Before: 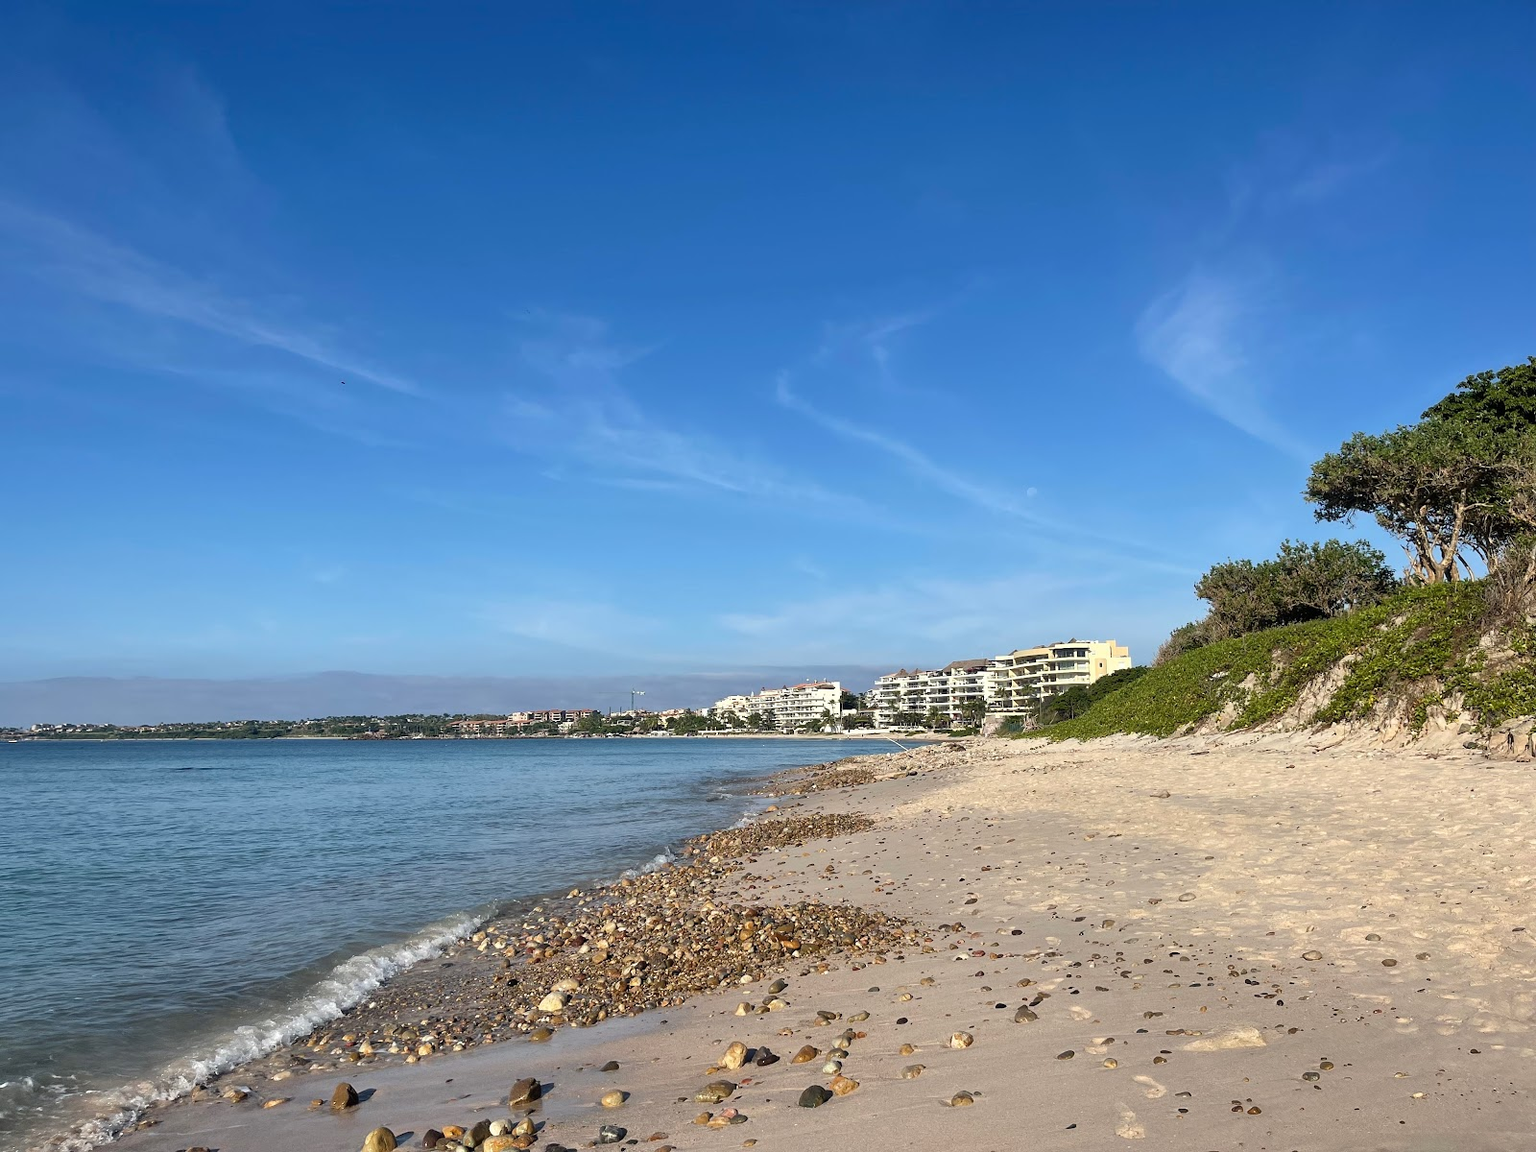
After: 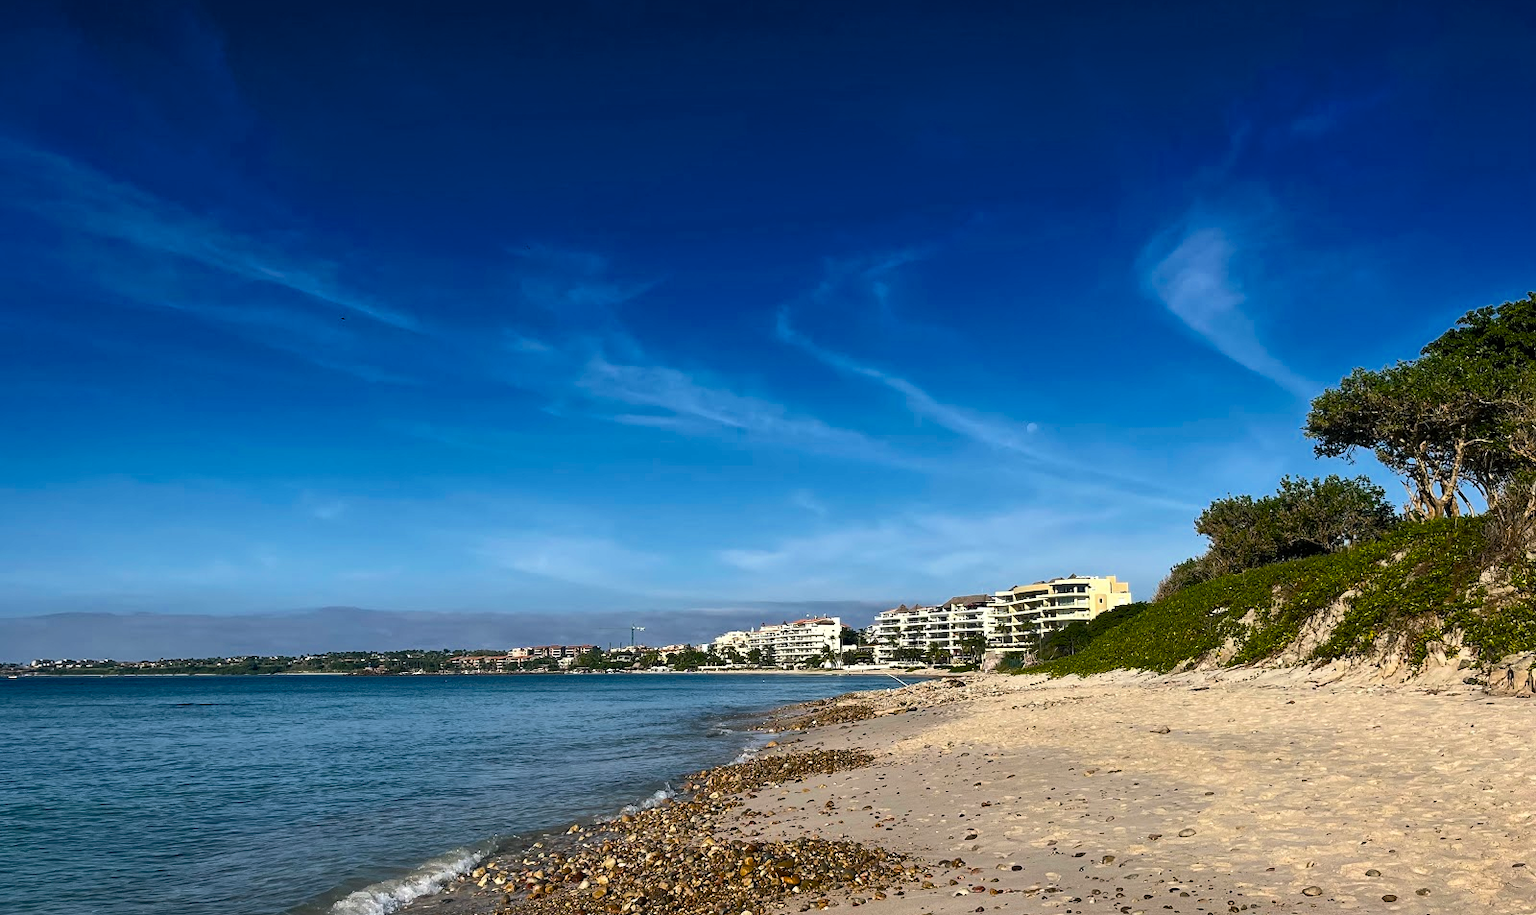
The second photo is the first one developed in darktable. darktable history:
crop and rotate: top 5.648%, bottom 14.839%
color calibration: illuminant same as pipeline (D50), adaptation none (bypass), x 0.332, y 0.334, temperature 5017.83 K
color balance rgb: shadows lift › chroma 2.029%, shadows lift › hue 137.2°, perceptual saturation grading › global saturation 19.393%, perceptual brilliance grading › highlights 4.152%, perceptual brilliance grading › mid-tones -18.398%, perceptual brilliance grading › shadows -42.124%, global vibrance 16.325%, saturation formula JzAzBz (2021)
